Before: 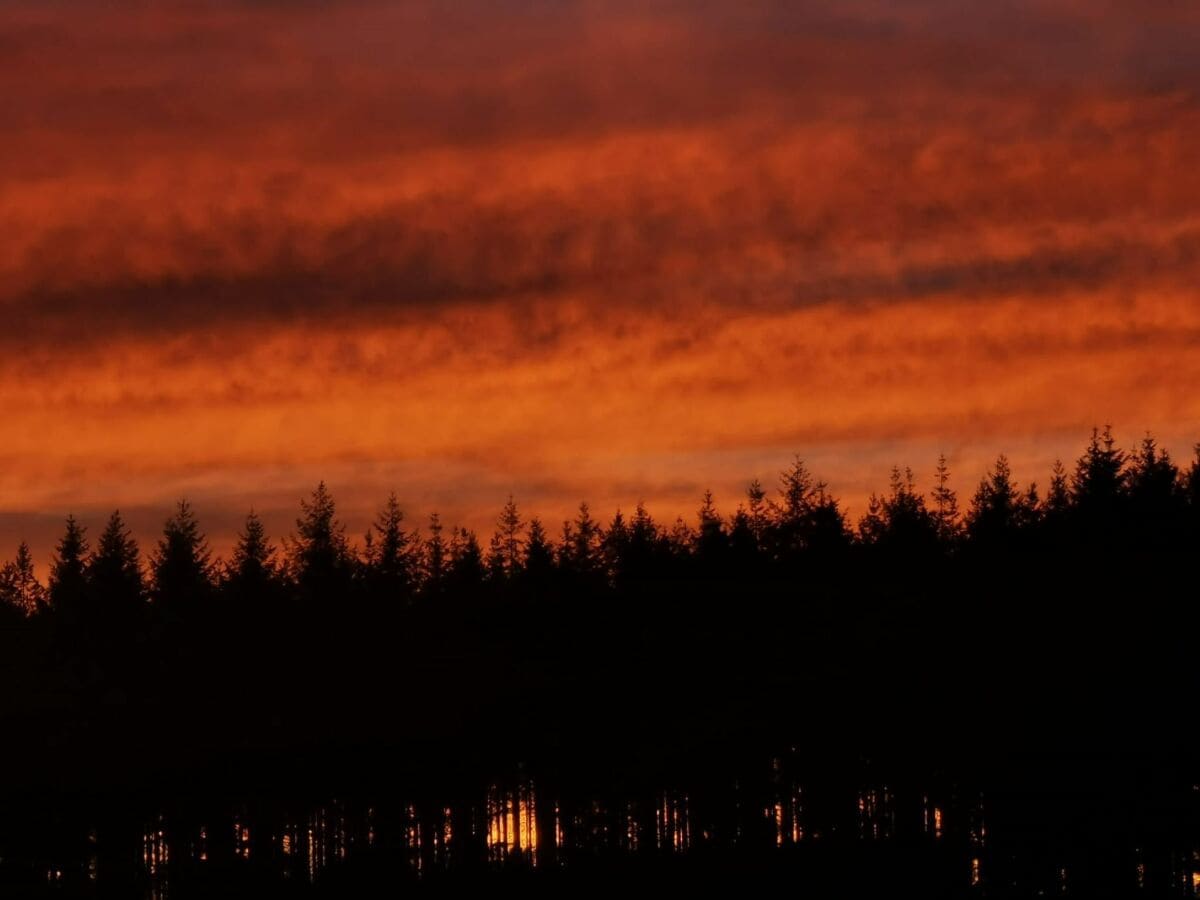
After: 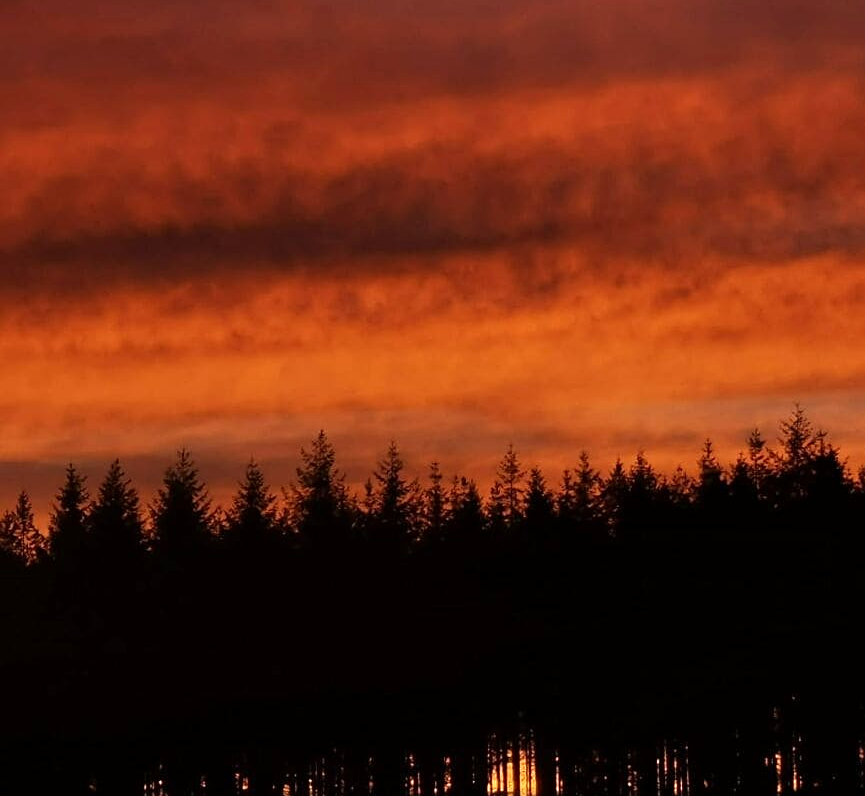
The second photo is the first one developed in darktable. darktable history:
sharpen: on, module defaults
crop: top 5.752%, right 27.88%, bottom 5.754%
exposure: exposure 0.204 EV, compensate highlight preservation false
contrast brightness saturation: contrast 0.049
